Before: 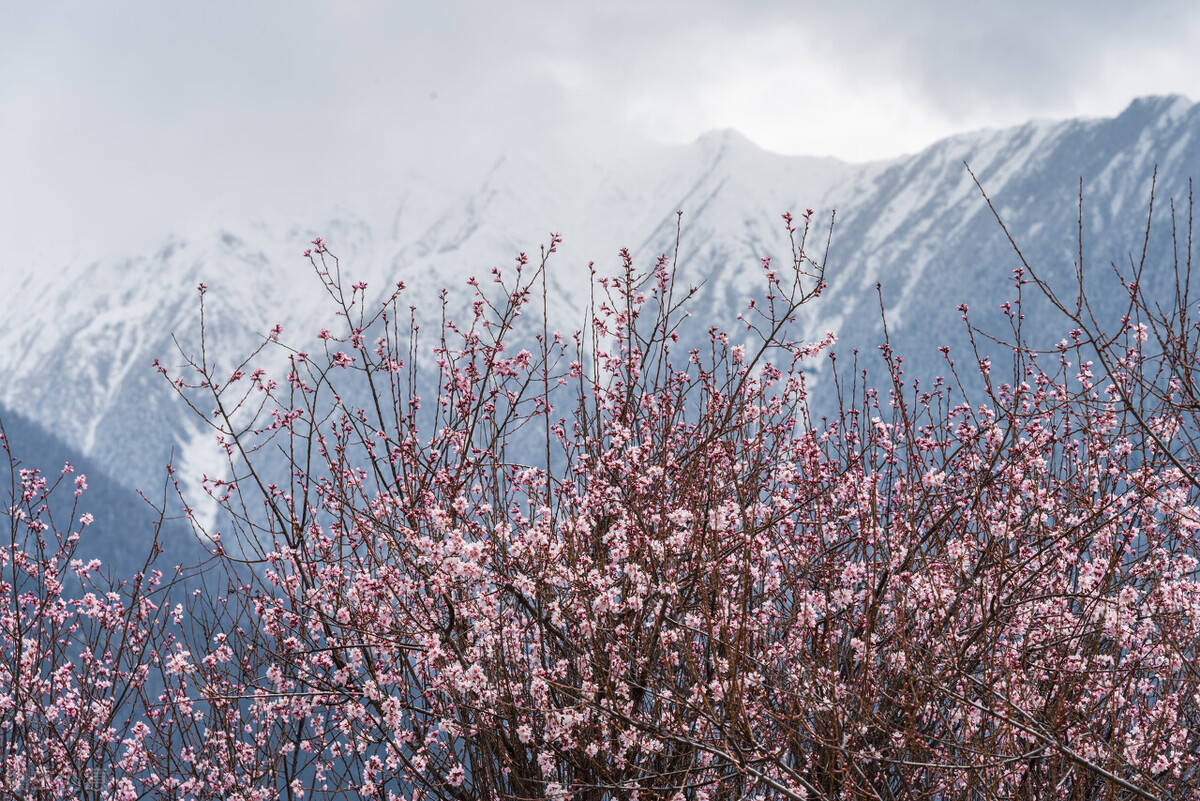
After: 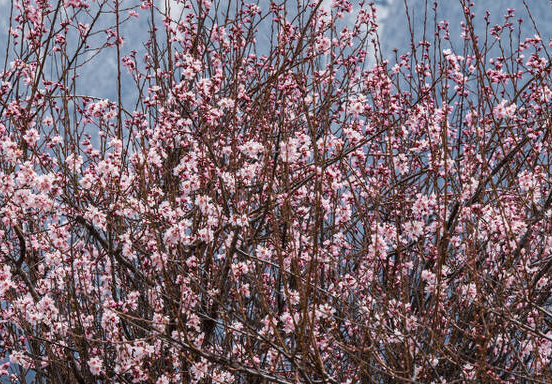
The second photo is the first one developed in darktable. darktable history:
crop: left 35.814%, top 45.985%, right 18.129%, bottom 5.983%
